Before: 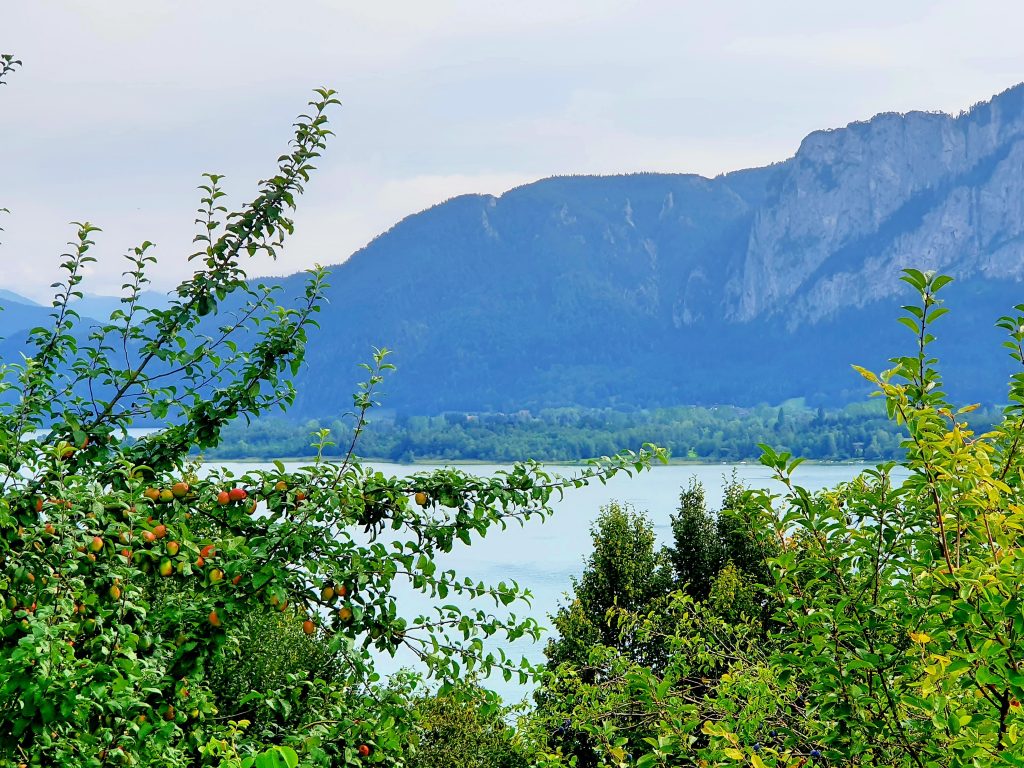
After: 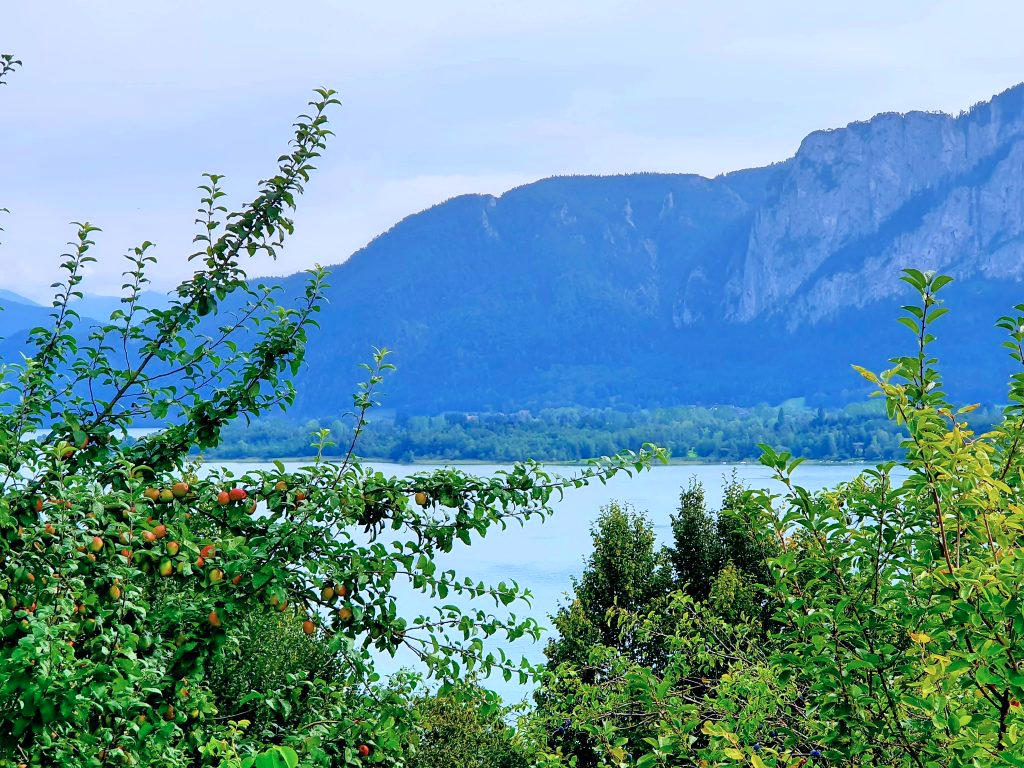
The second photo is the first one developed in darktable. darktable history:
color calibration: illuminant custom, x 0.372, y 0.382, temperature 4282.01 K
